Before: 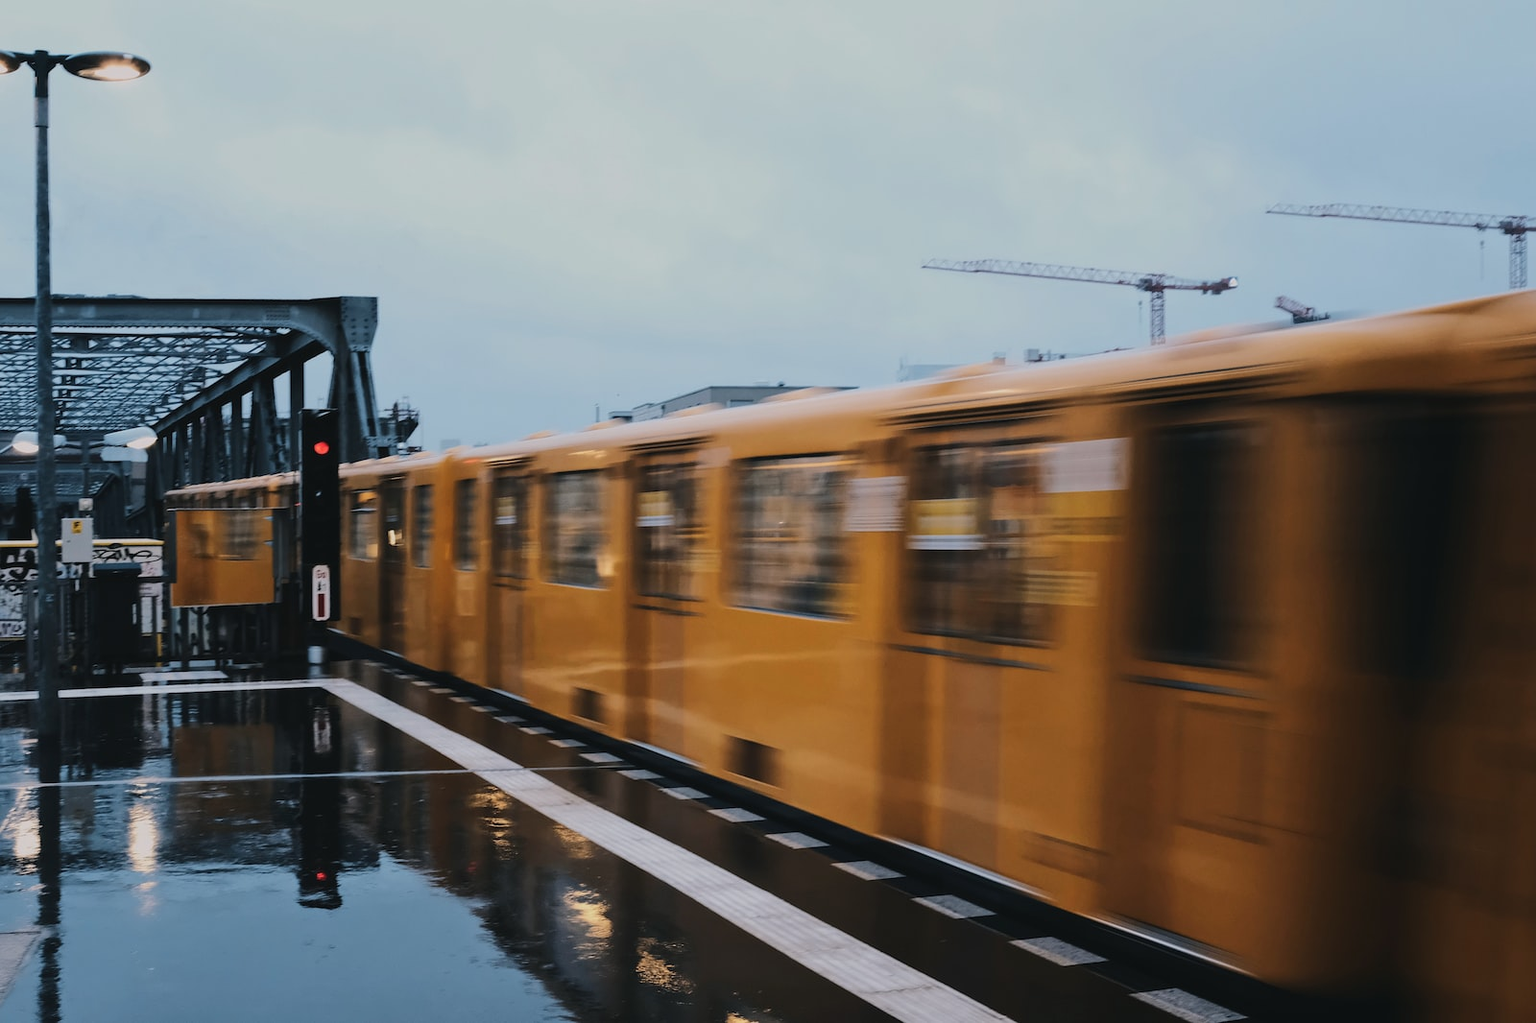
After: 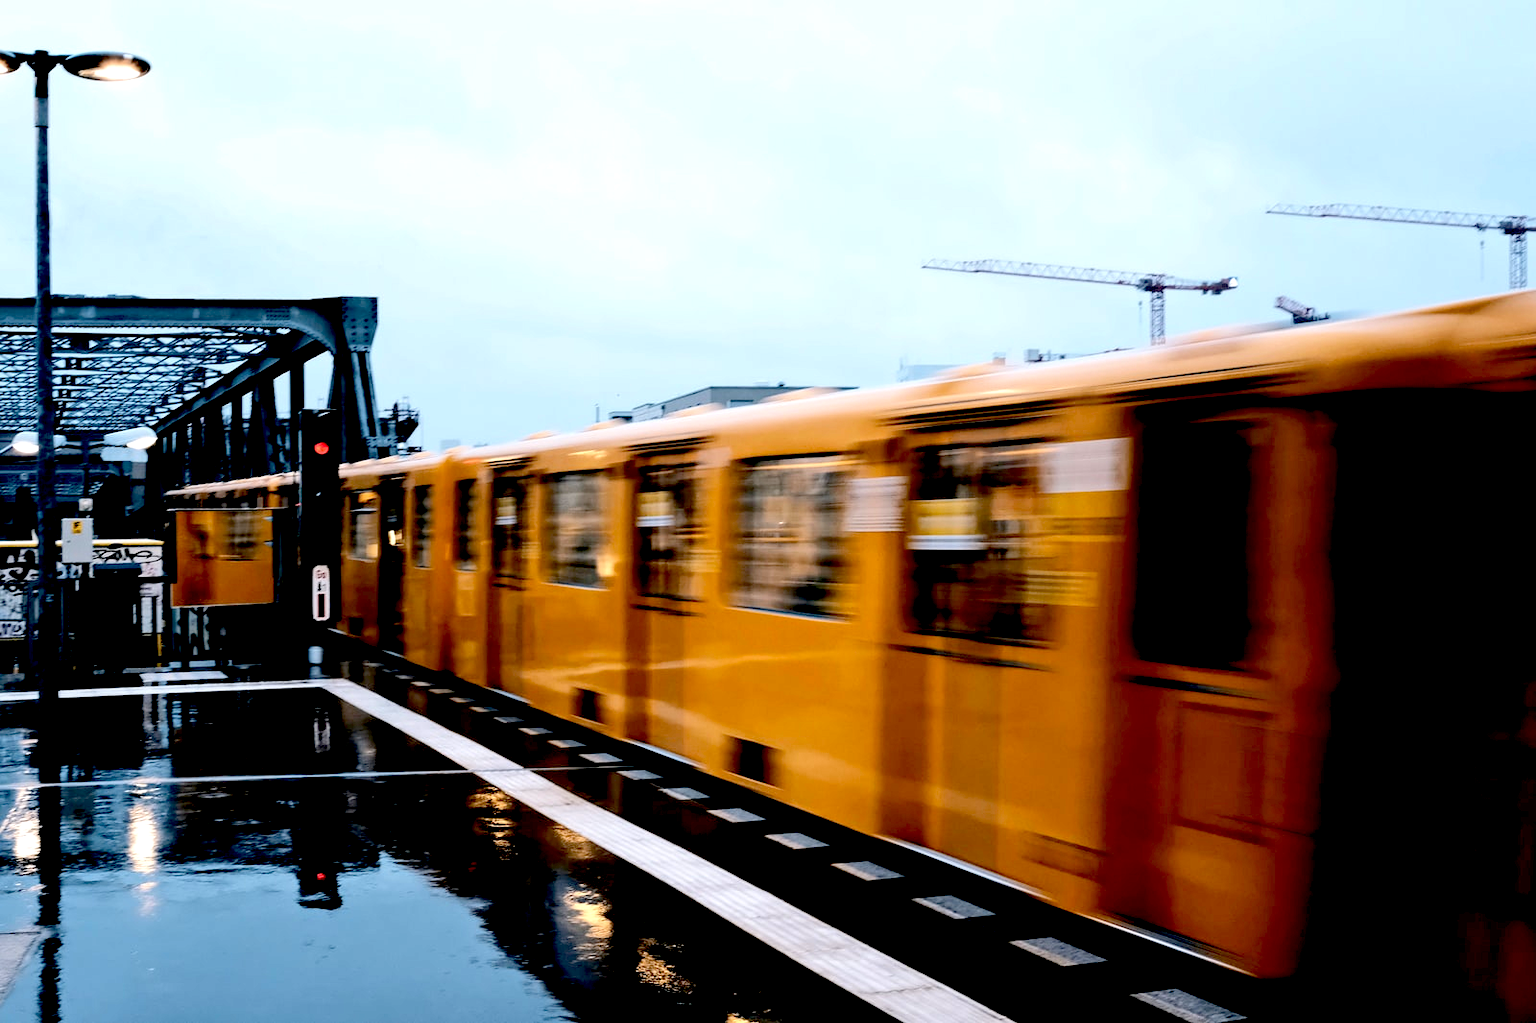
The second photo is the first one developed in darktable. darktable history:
color correction: highlights a* 0.003, highlights b* -0.283
exposure: black level correction 0.035, exposure 0.9 EV, compensate highlight preservation false
